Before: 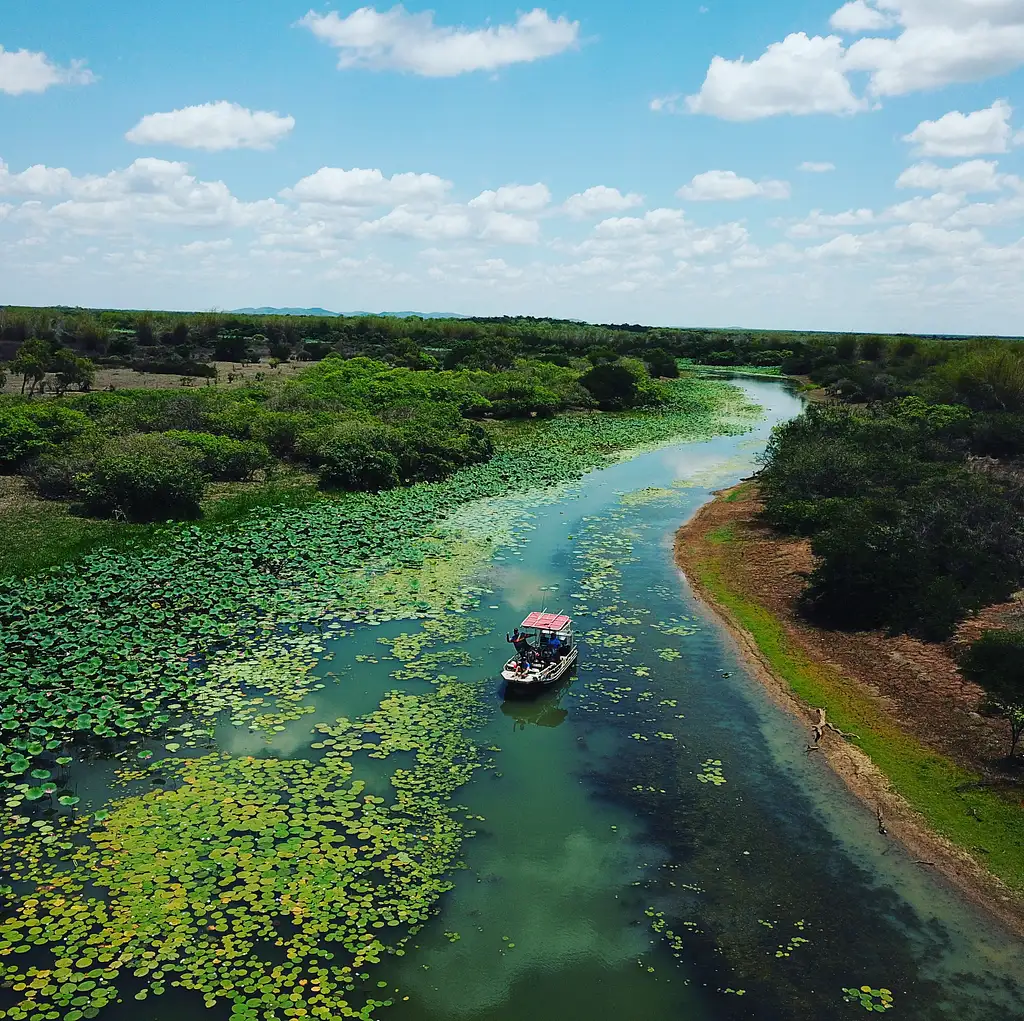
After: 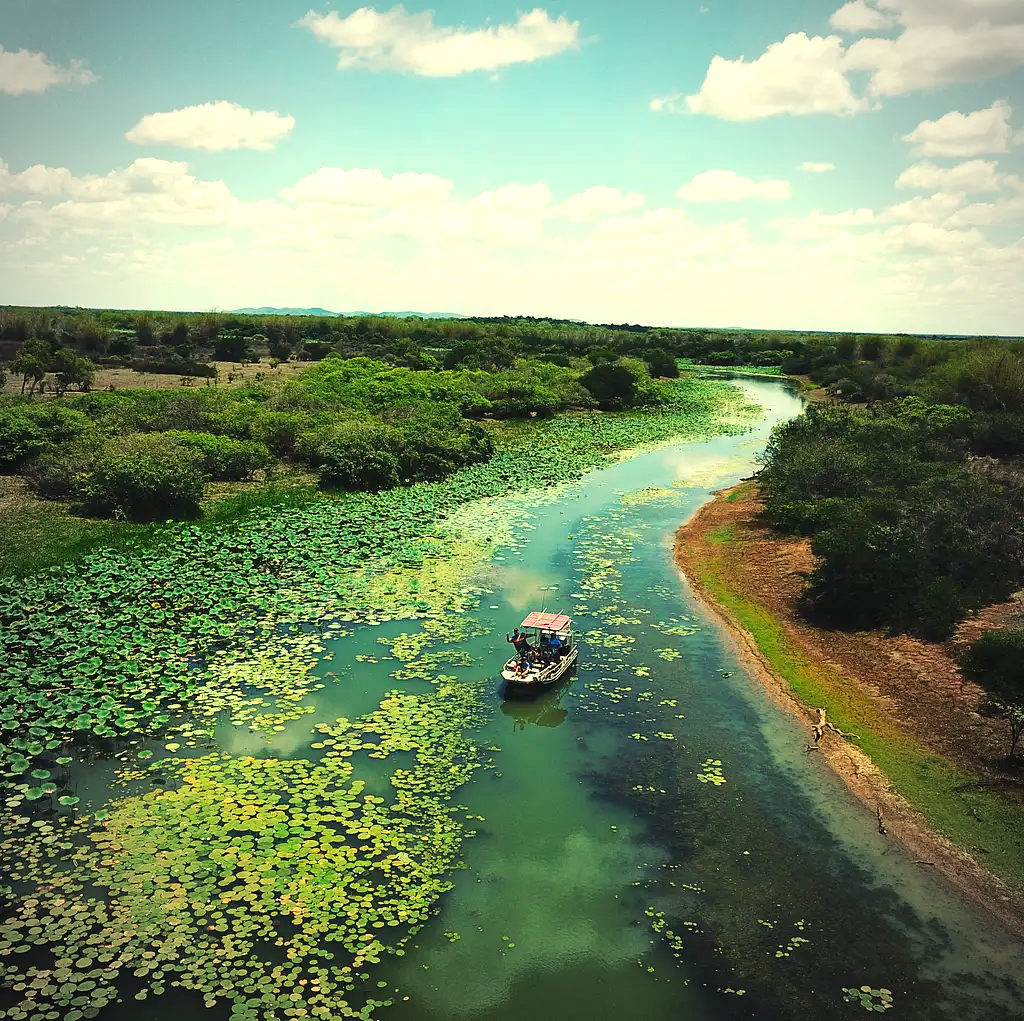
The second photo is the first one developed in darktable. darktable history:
exposure: black level correction 0, exposure 0.7 EV, compensate exposure bias true, compensate highlight preservation false
vignetting: automatic ratio true
white balance: red 1.08, blue 0.791
